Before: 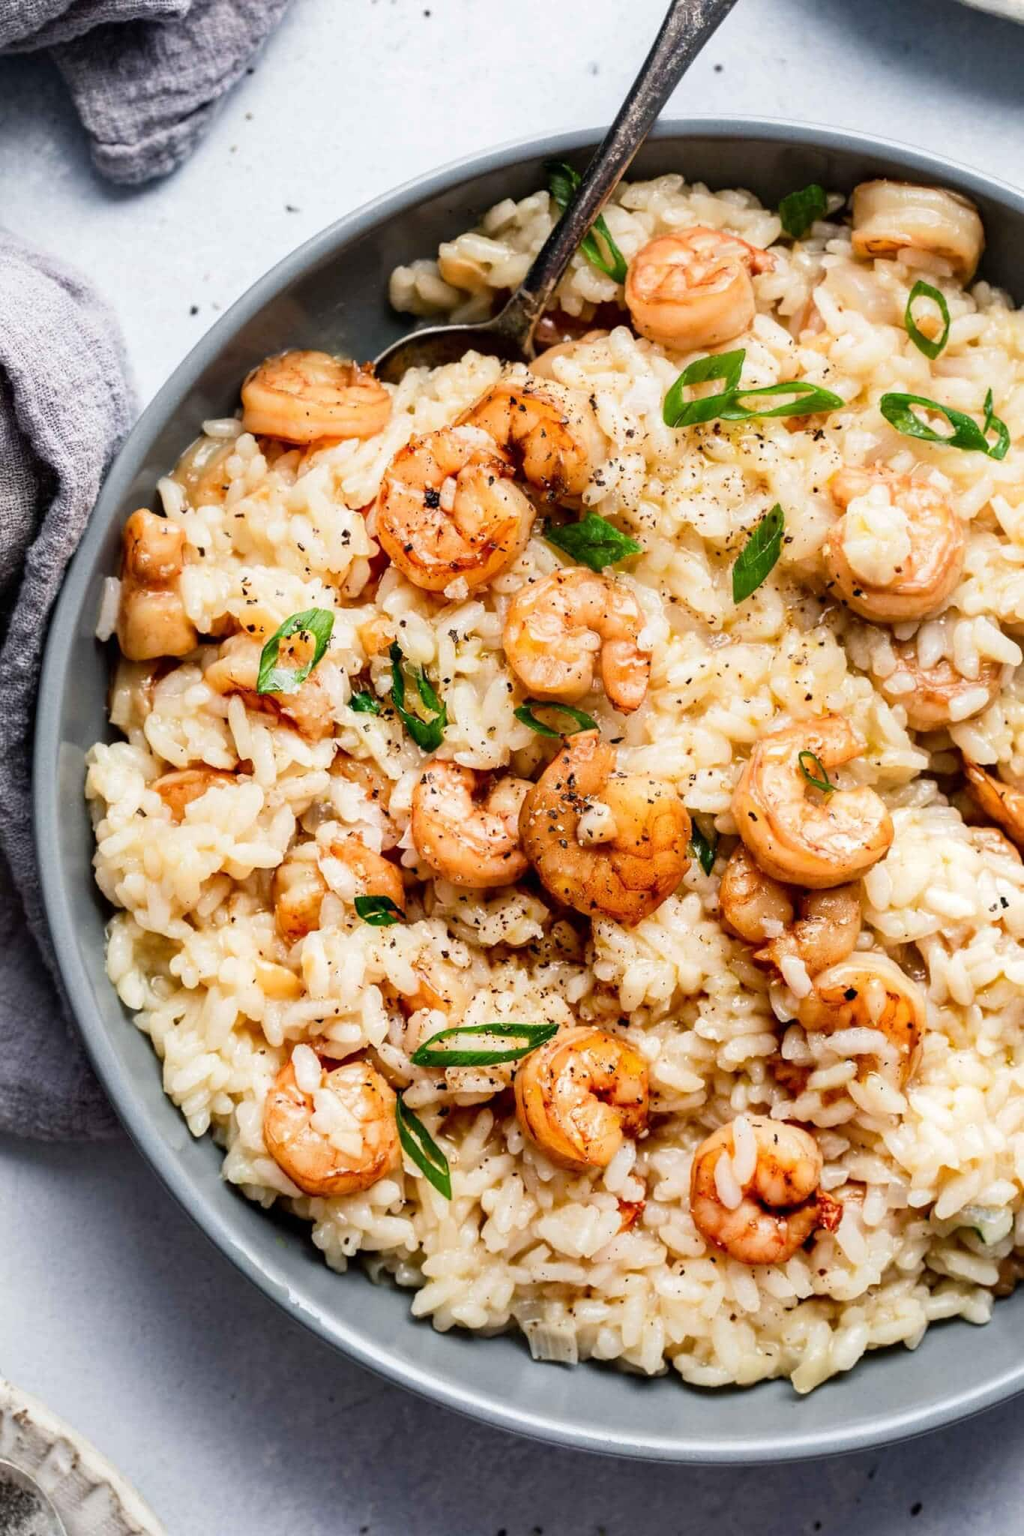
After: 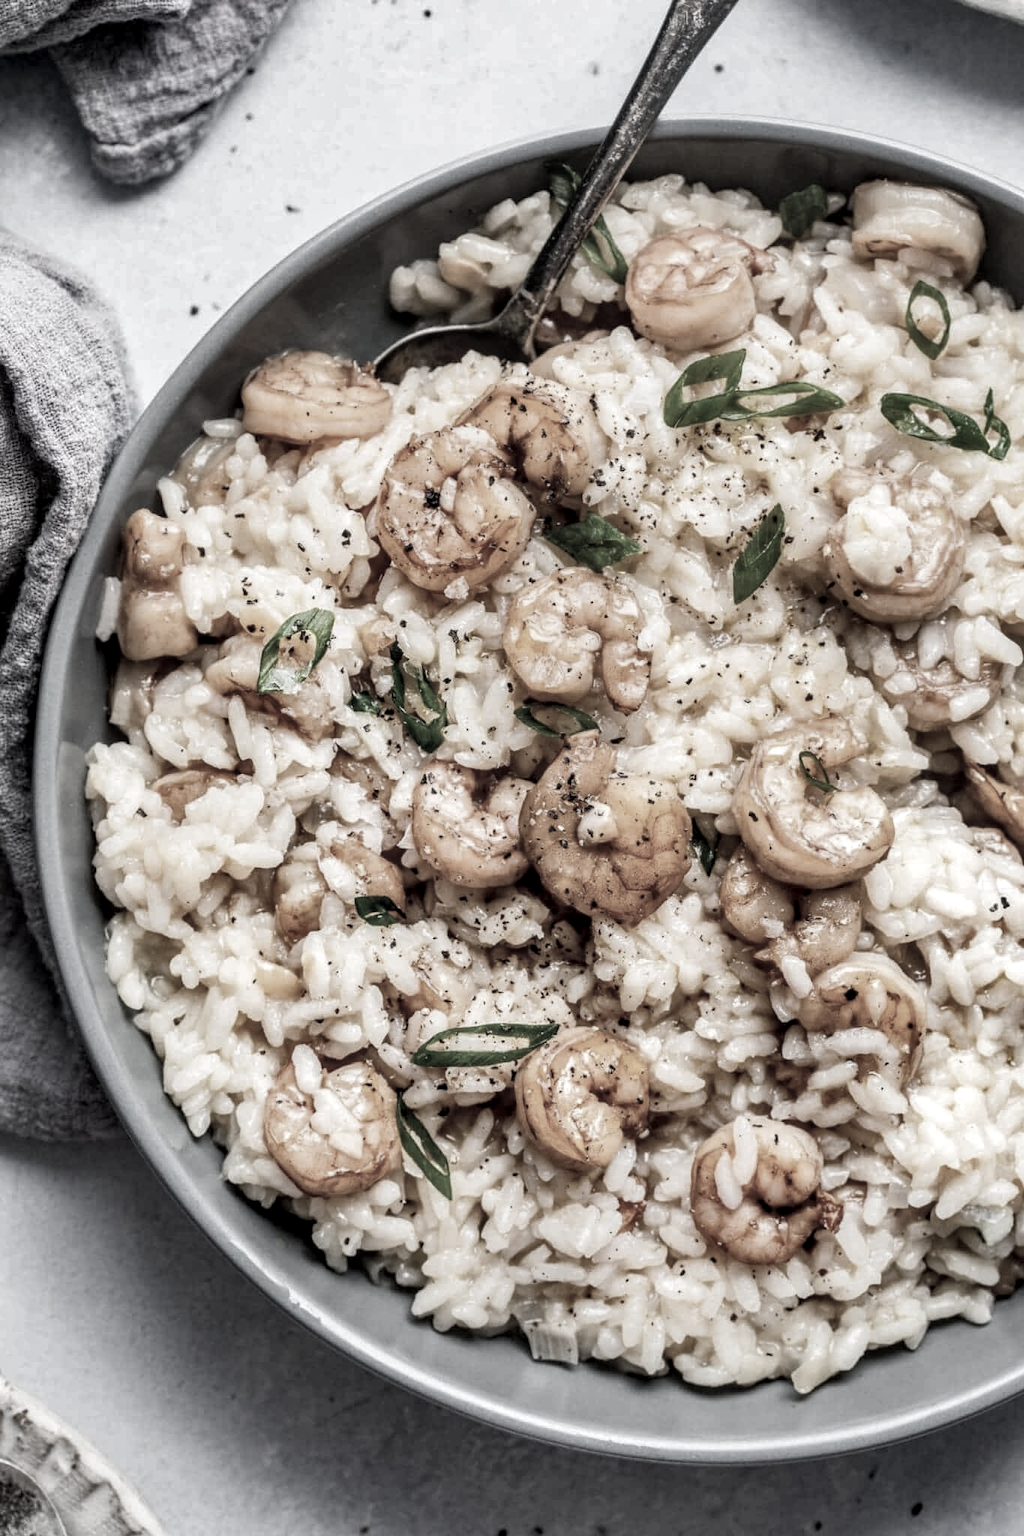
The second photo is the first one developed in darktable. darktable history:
local contrast: detail 130%
shadows and highlights: low approximation 0.01, soften with gaussian
color correction: highlights b* 0.005, saturation 0.247
